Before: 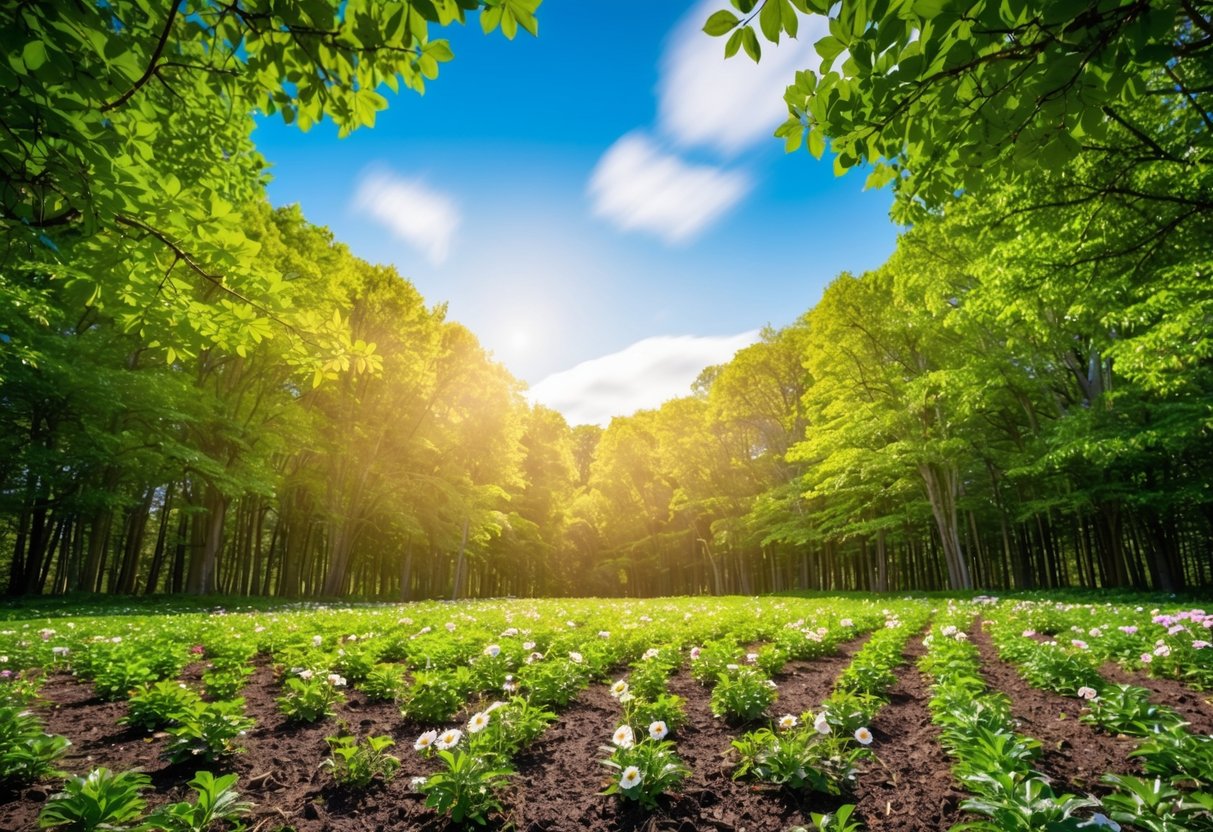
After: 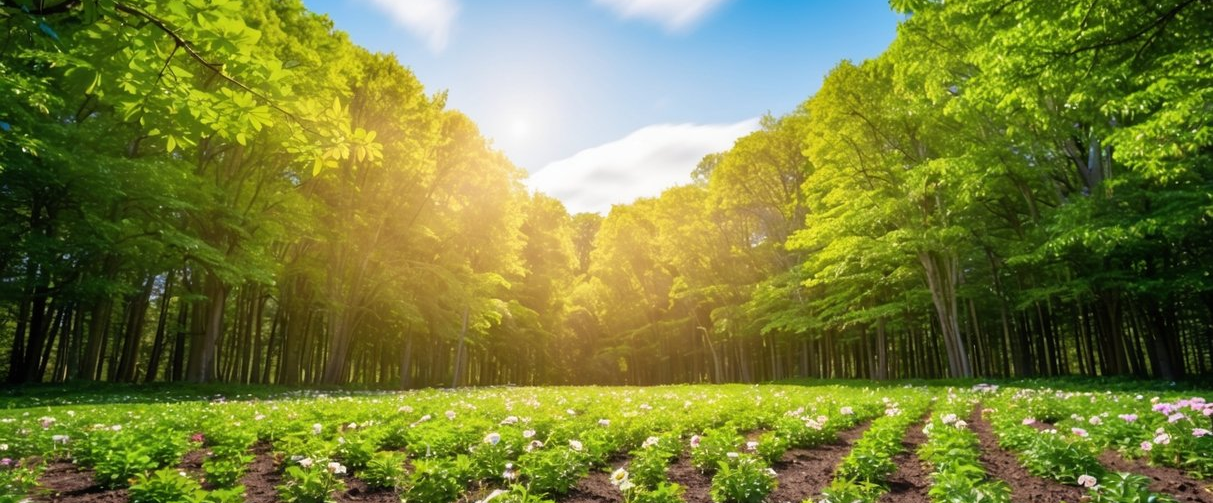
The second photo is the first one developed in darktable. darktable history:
crop and rotate: top 25.532%, bottom 13.963%
